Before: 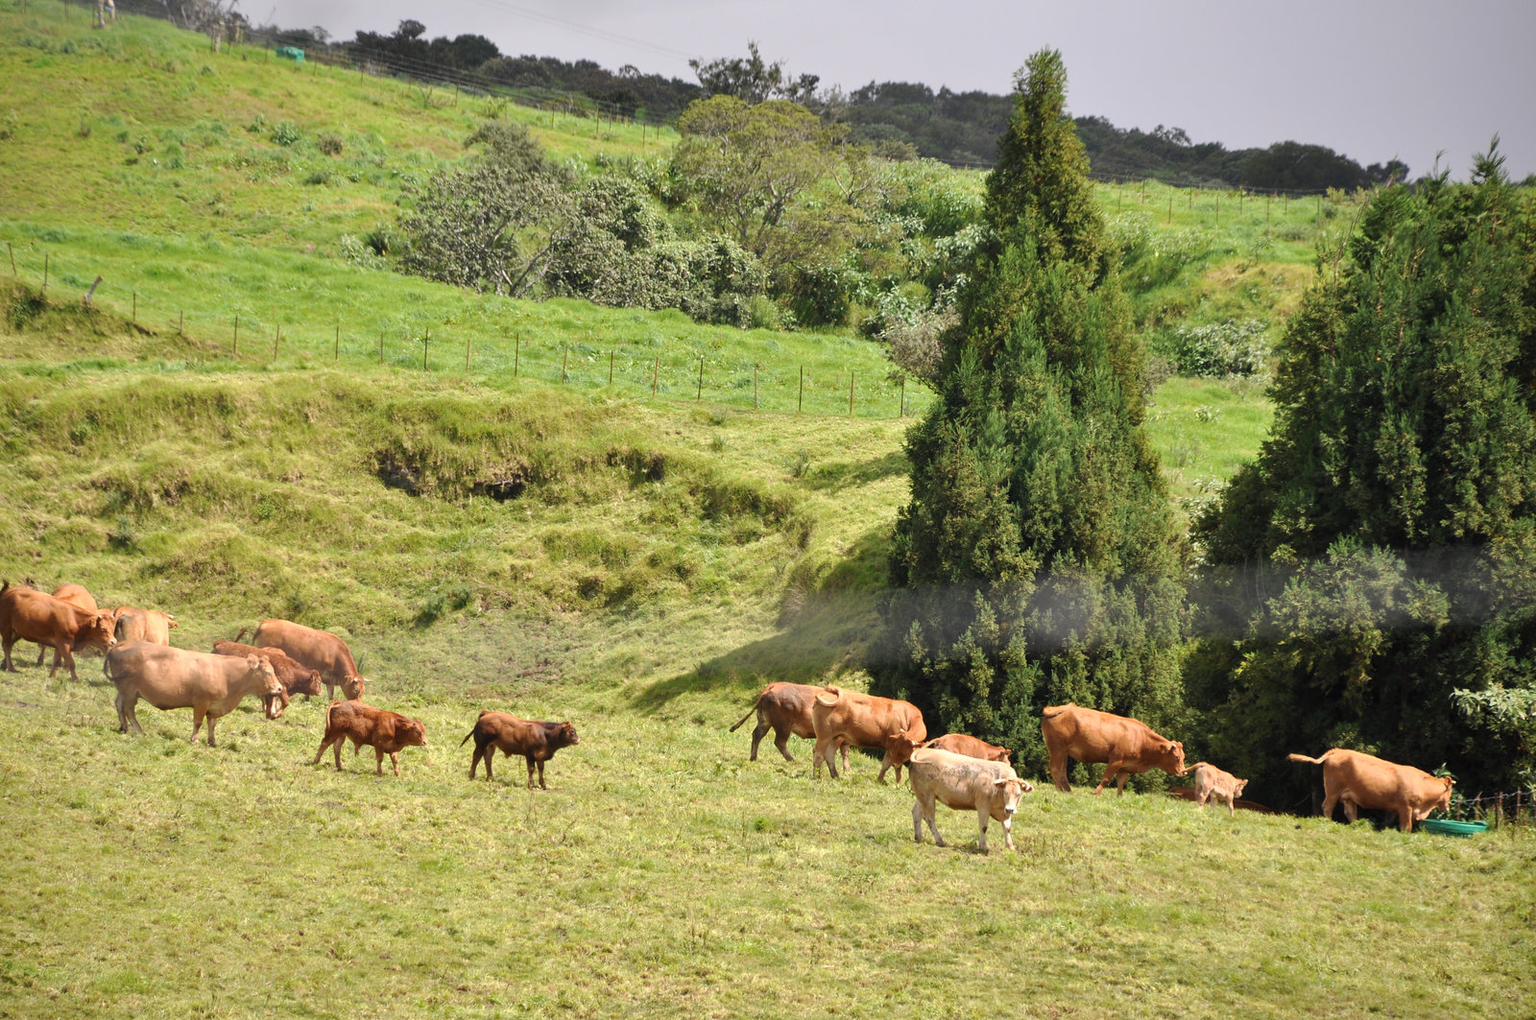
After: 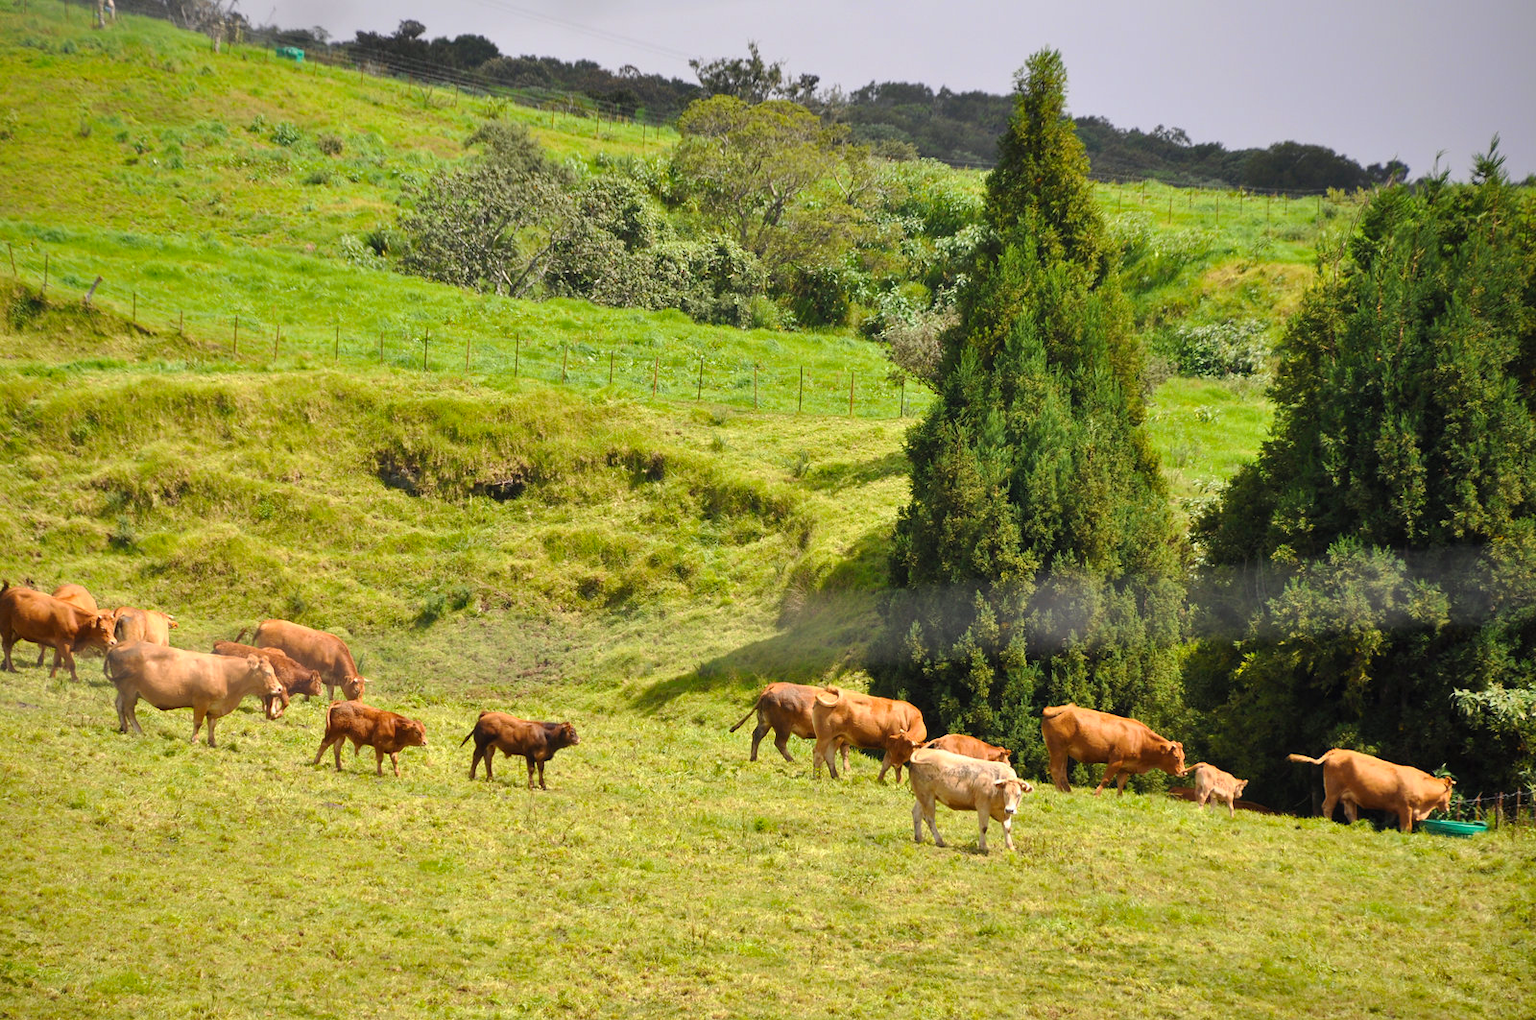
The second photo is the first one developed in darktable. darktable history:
color balance rgb: perceptual saturation grading › global saturation 0.698%, global vibrance 41.068%
